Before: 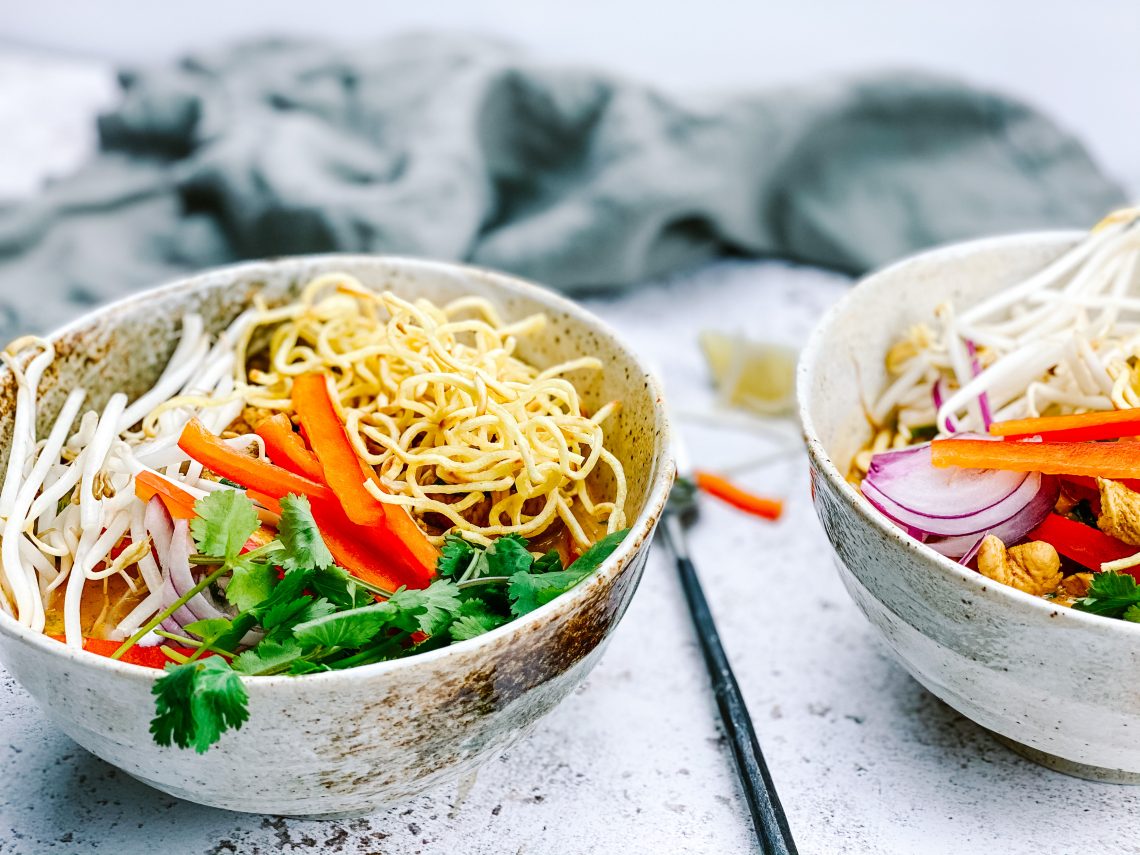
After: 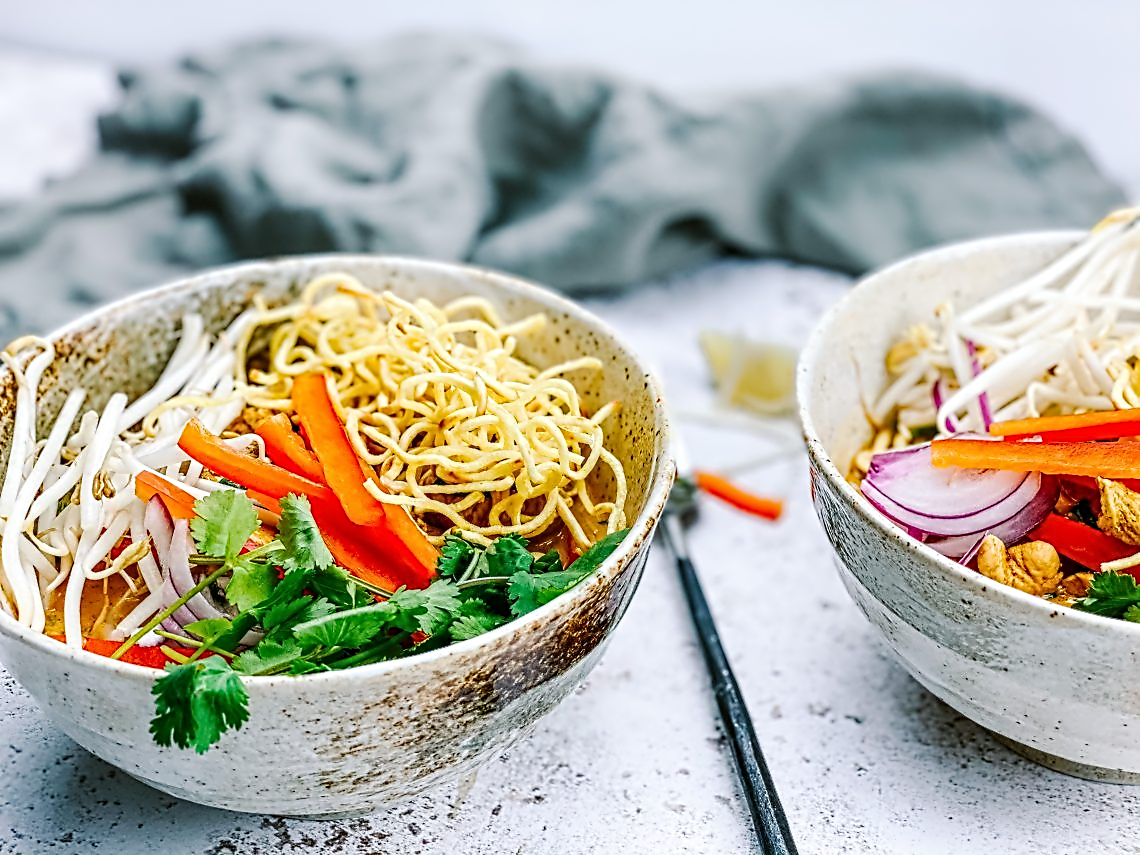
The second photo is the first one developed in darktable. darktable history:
contrast equalizer: octaves 7, y [[0.5, 0.5, 0.5, 0.515, 0.749, 0.84], [0.5 ×6], [0.5 ×6], [0, 0, 0, 0.001, 0.067, 0.262], [0 ×6]]
